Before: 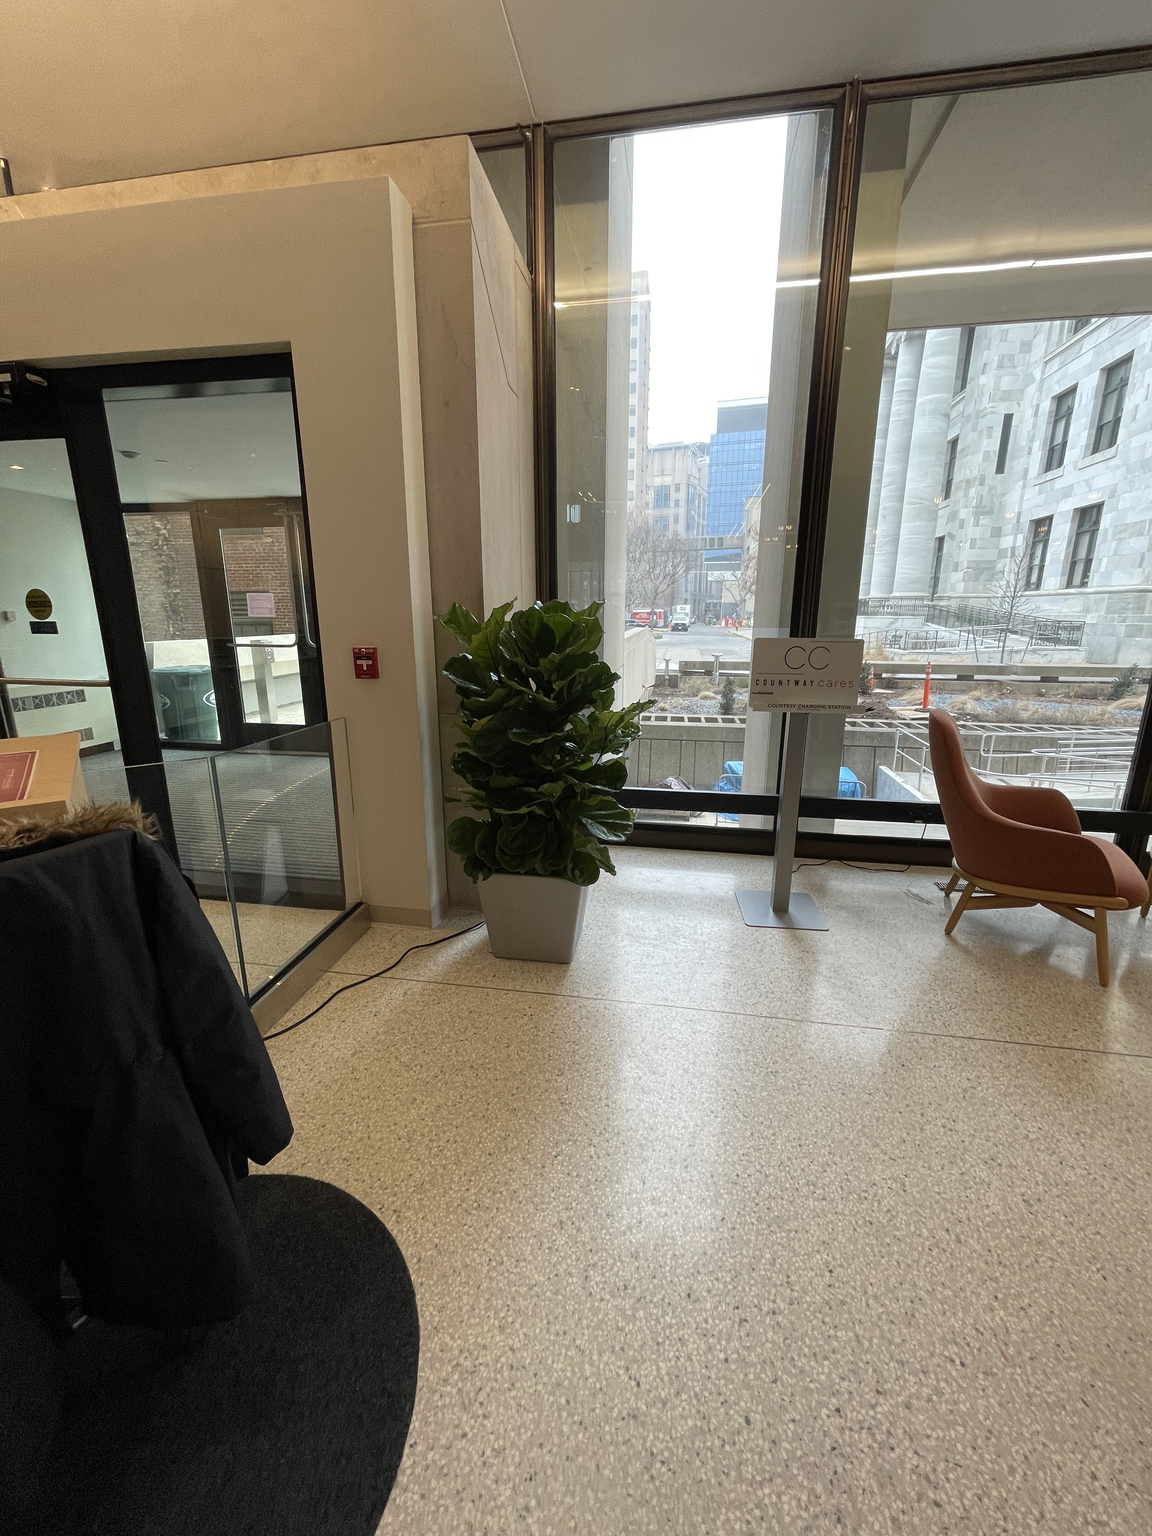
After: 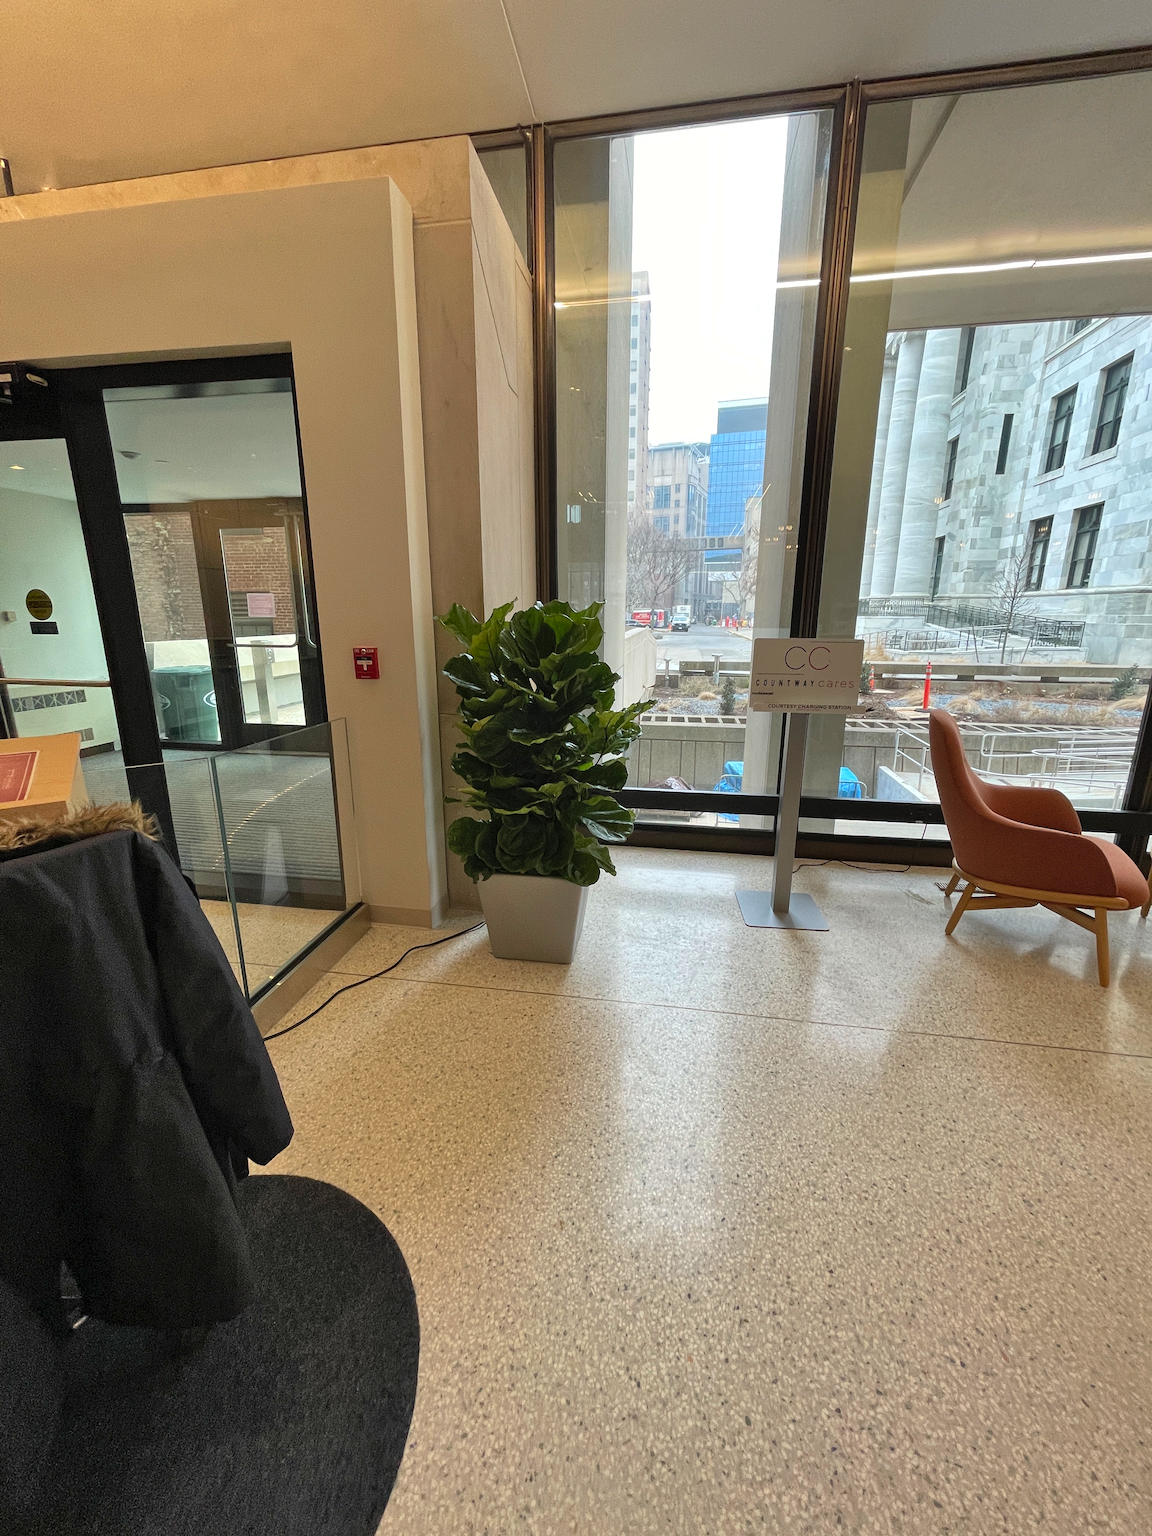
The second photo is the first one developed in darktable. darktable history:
contrast brightness saturation: contrast 0.075, brightness 0.083, saturation 0.183
shadows and highlights: highlights color adjustment 77.74%, soften with gaussian
